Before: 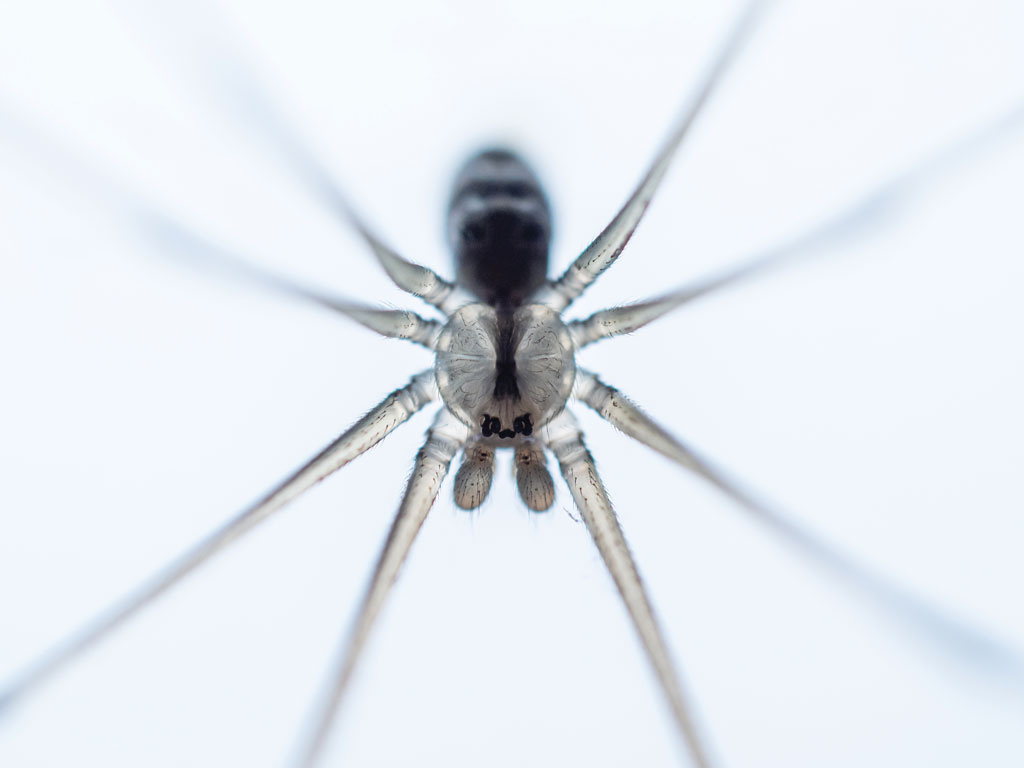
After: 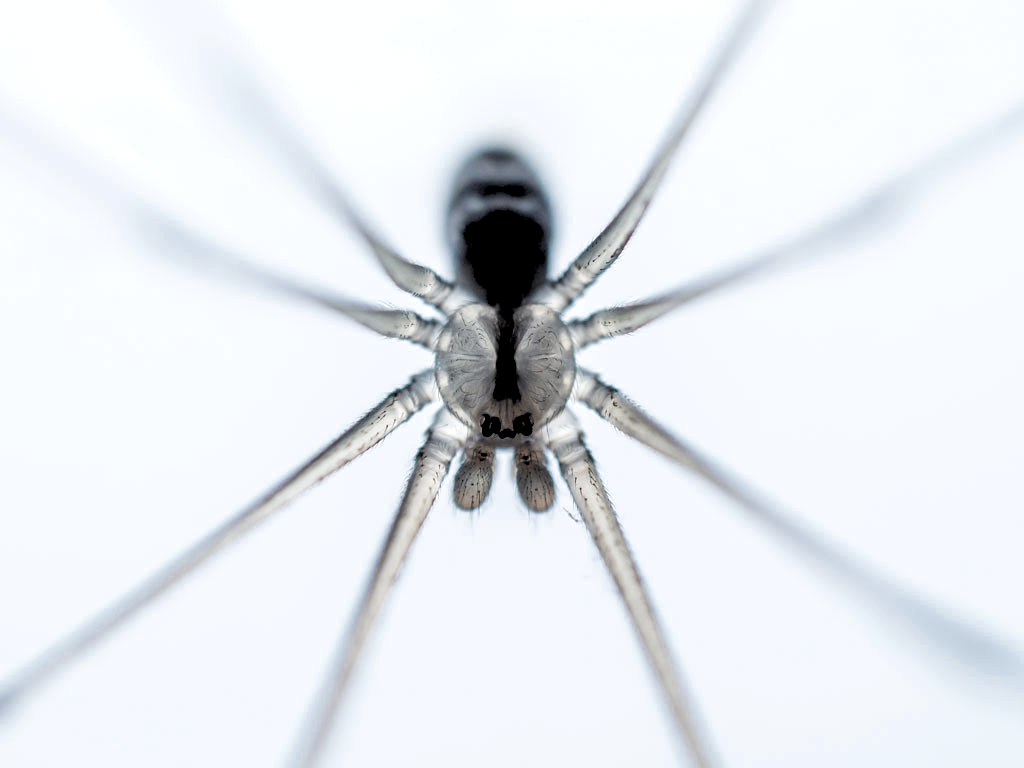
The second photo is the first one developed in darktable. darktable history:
color zones: curves: ch0 [(0, 0.5) (0.125, 0.4) (0.25, 0.5) (0.375, 0.4) (0.5, 0.4) (0.625, 0.35) (0.75, 0.35) (0.875, 0.5)]; ch1 [(0, 0.35) (0.125, 0.45) (0.25, 0.35) (0.375, 0.35) (0.5, 0.35) (0.625, 0.35) (0.75, 0.45) (0.875, 0.35)]; ch2 [(0, 0.6) (0.125, 0.5) (0.25, 0.5) (0.375, 0.6) (0.5, 0.6) (0.625, 0.5) (0.75, 0.5) (0.875, 0.5)]
rgb levels: levels [[0.034, 0.472, 0.904], [0, 0.5, 1], [0, 0.5, 1]]
